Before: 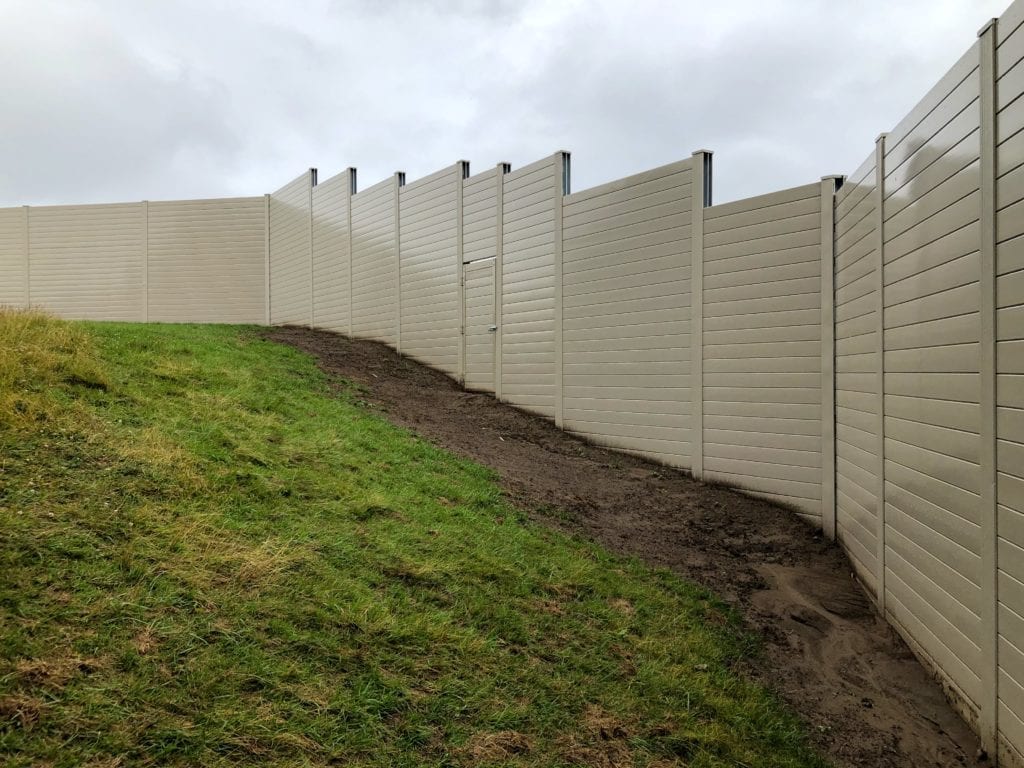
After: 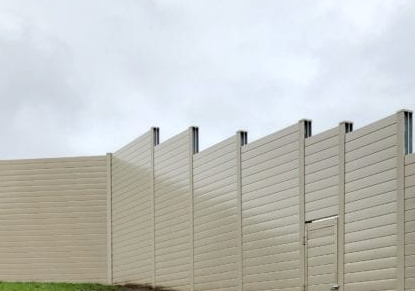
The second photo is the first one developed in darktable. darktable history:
crop: left 15.452%, top 5.459%, right 43.956%, bottom 56.62%
white balance: emerald 1
